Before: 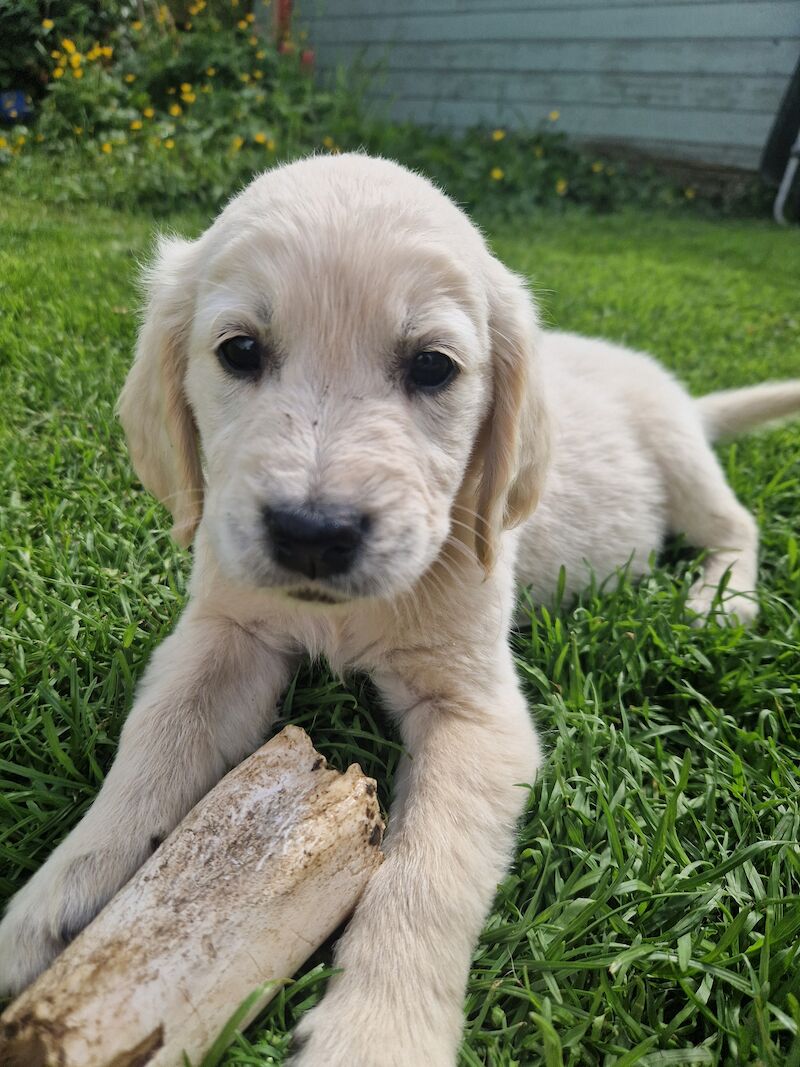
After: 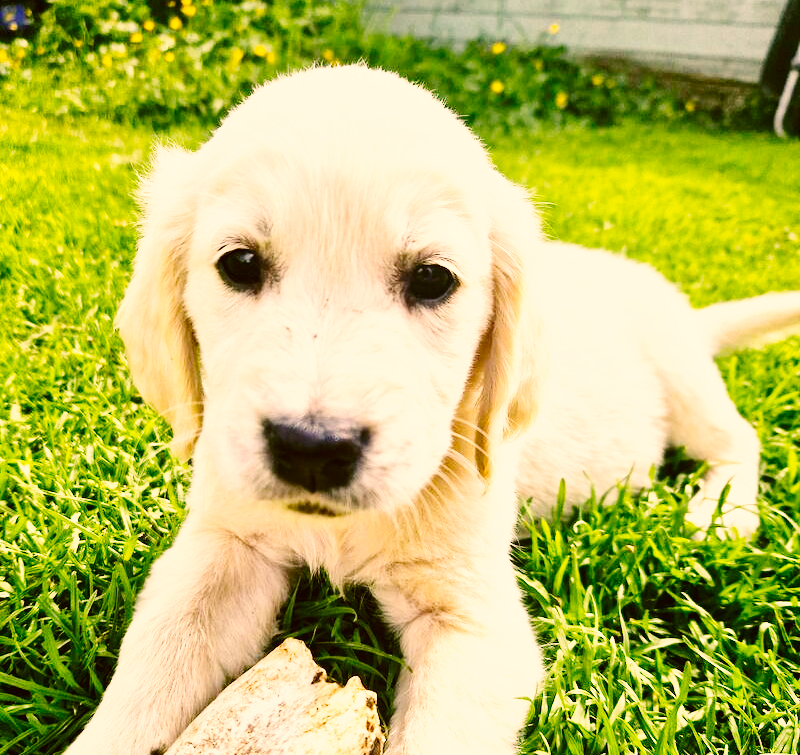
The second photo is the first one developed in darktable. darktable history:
crop and rotate: top 8.24%, bottom 20.942%
exposure: exposure 0.783 EV, compensate highlight preservation false
color correction: highlights a* 8.93, highlights b* 15.8, shadows a* -0.348, shadows b* 27.15
base curve: curves: ch0 [(0, 0.003) (0.001, 0.002) (0.006, 0.004) (0.02, 0.022) (0.048, 0.086) (0.094, 0.234) (0.162, 0.431) (0.258, 0.629) (0.385, 0.8) (0.548, 0.918) (0.751, 0.988) (1, 1)], preserve colors none
color balance rgb: highlights gain › chroma 3.054%, highlights gain › hue 60.2°, perceptual saturation grading › global saturation 19.781%, global vibrance 9.98%
contrast brightness saturation: contrast 0.067, brightness -0.127, saturation 0.058
